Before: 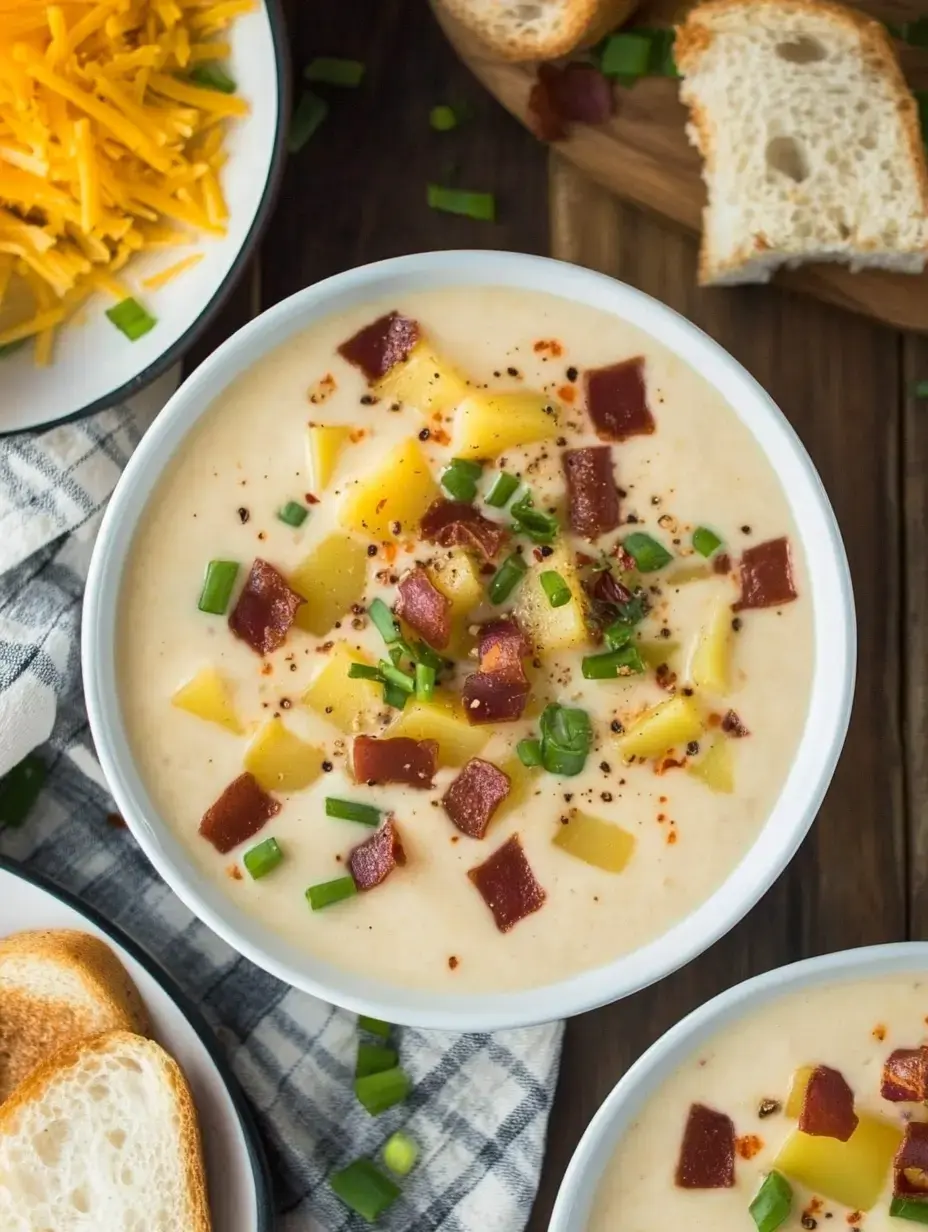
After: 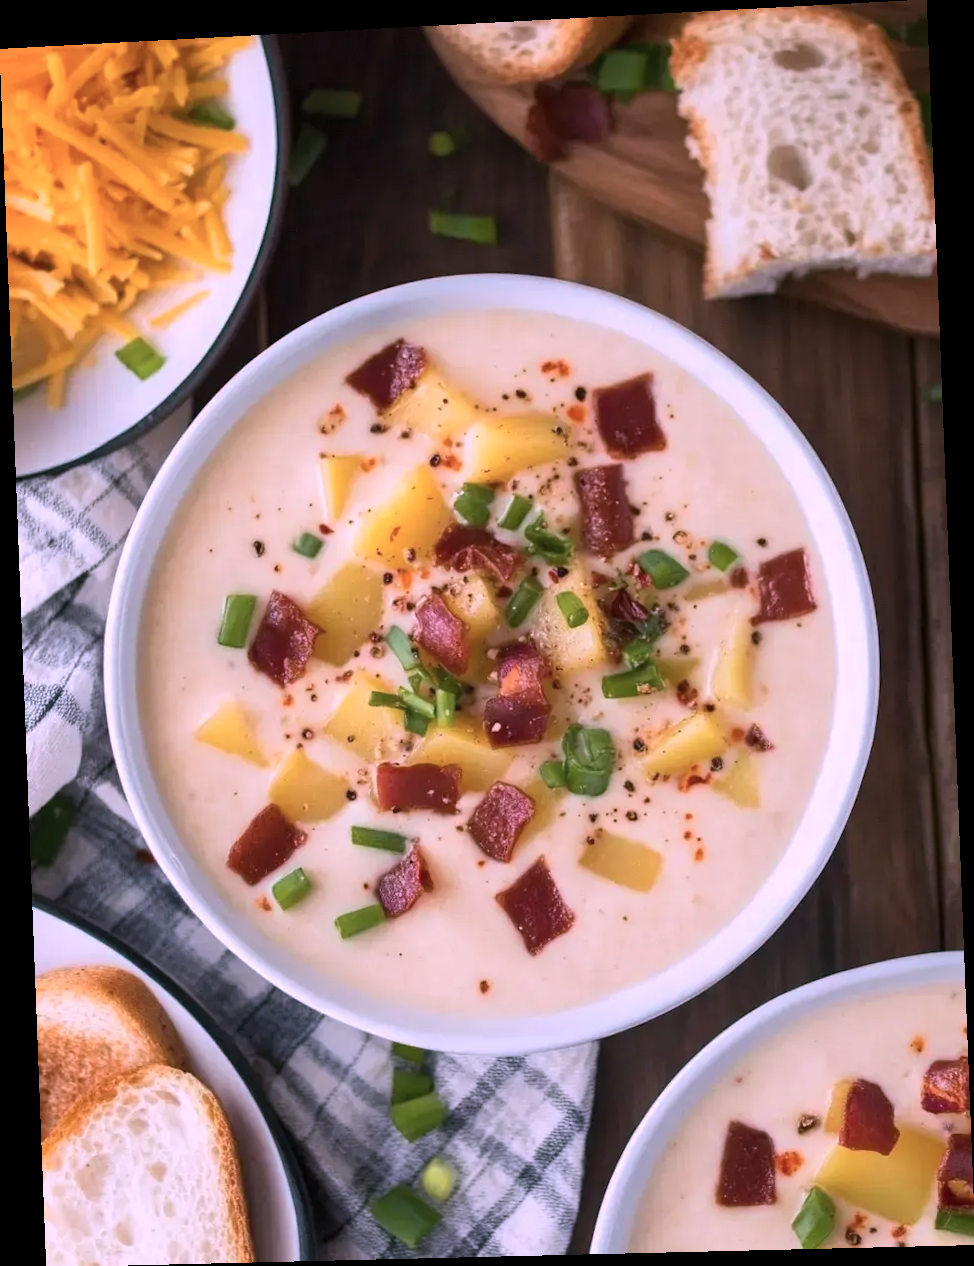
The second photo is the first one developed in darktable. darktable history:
rotate and perspective: rotation -2.22°, lens shift (horizontal) -0.022, automatic cropping off
color correction: highlights a* 15.46, highlights b* -20.56
